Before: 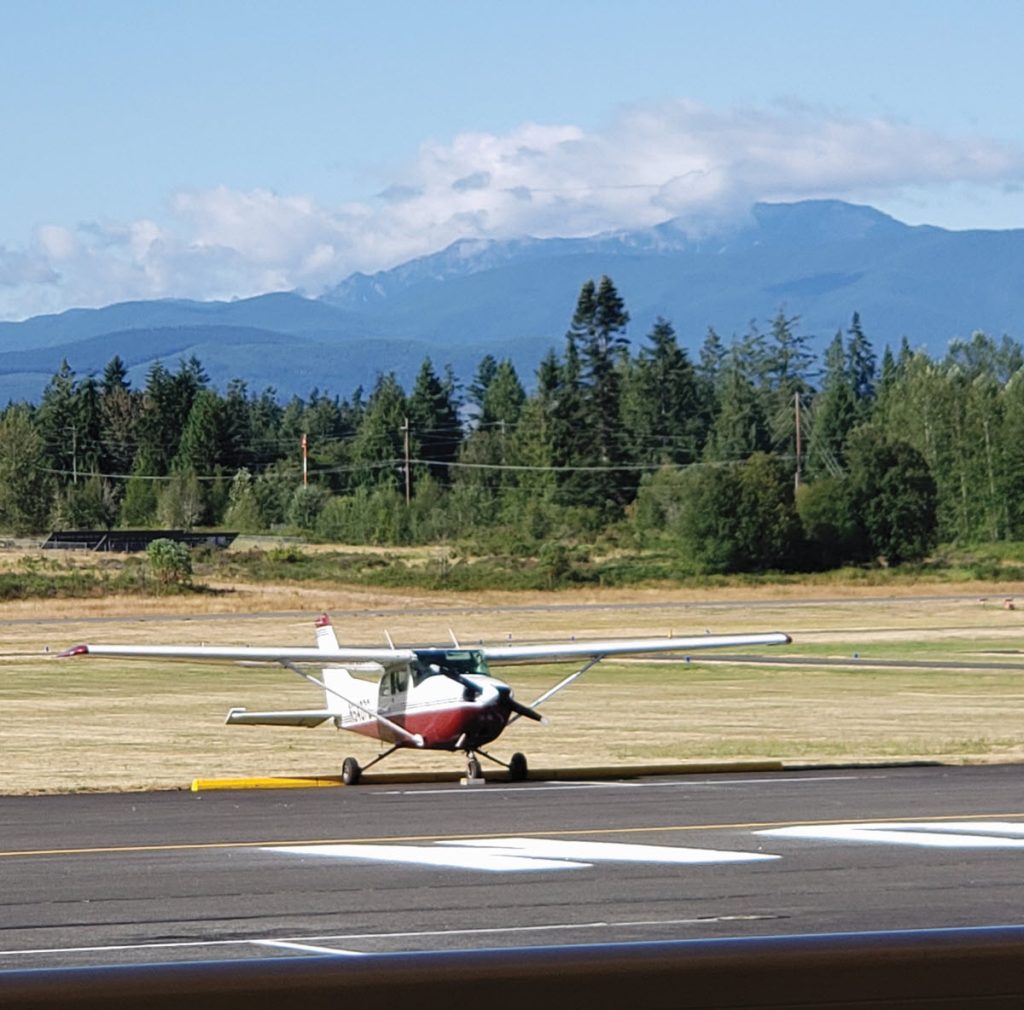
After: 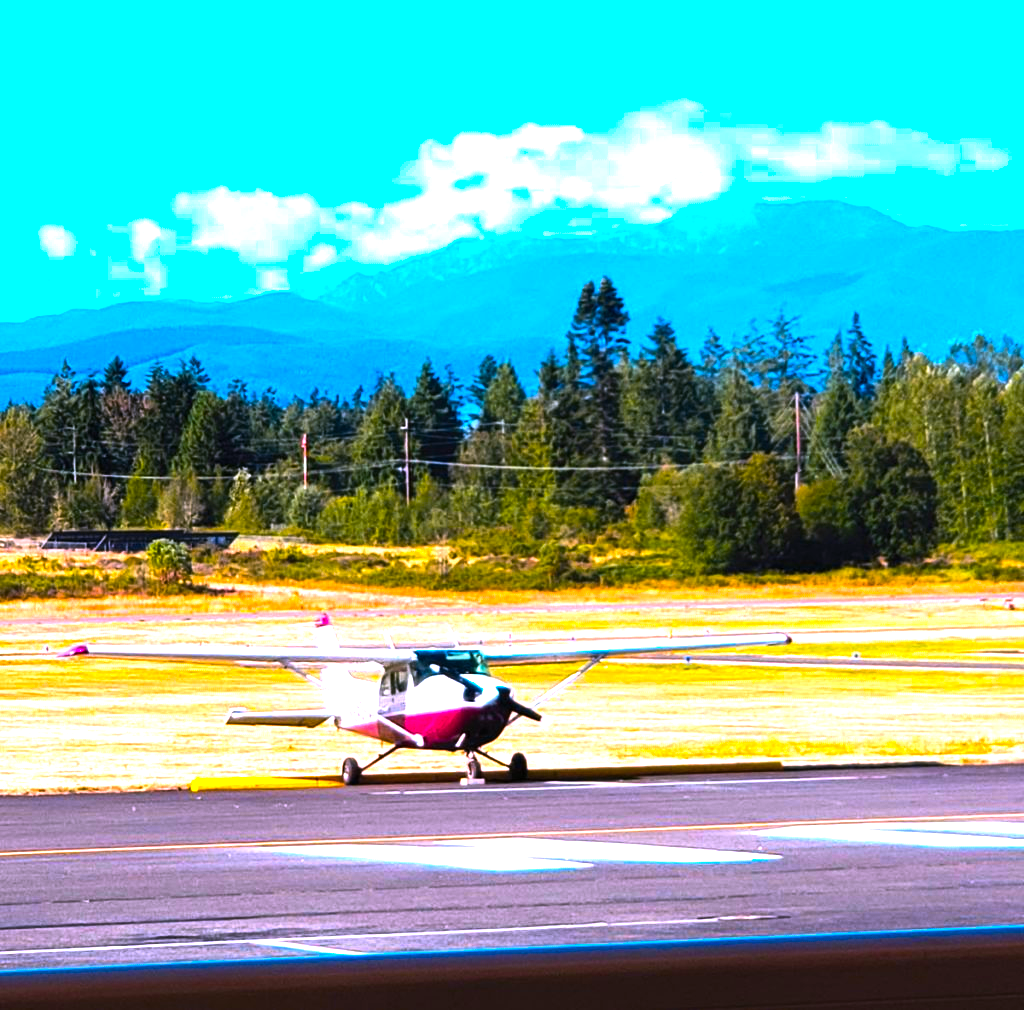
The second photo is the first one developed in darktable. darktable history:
color balance rgb: linear chroma grading › highlights 100%, linear chroma grading › global chroma 23.41%, perceptual saturation grading › global saturation 35.38%, hue shift -10.68°, perceptual brilliance grading › highlights 47.25%, perceptual brilliance grading › mid-tones 22.2%, perceptual brilliance grading › shadows -5.93%
white balance: red 1.066, blue 1.119
